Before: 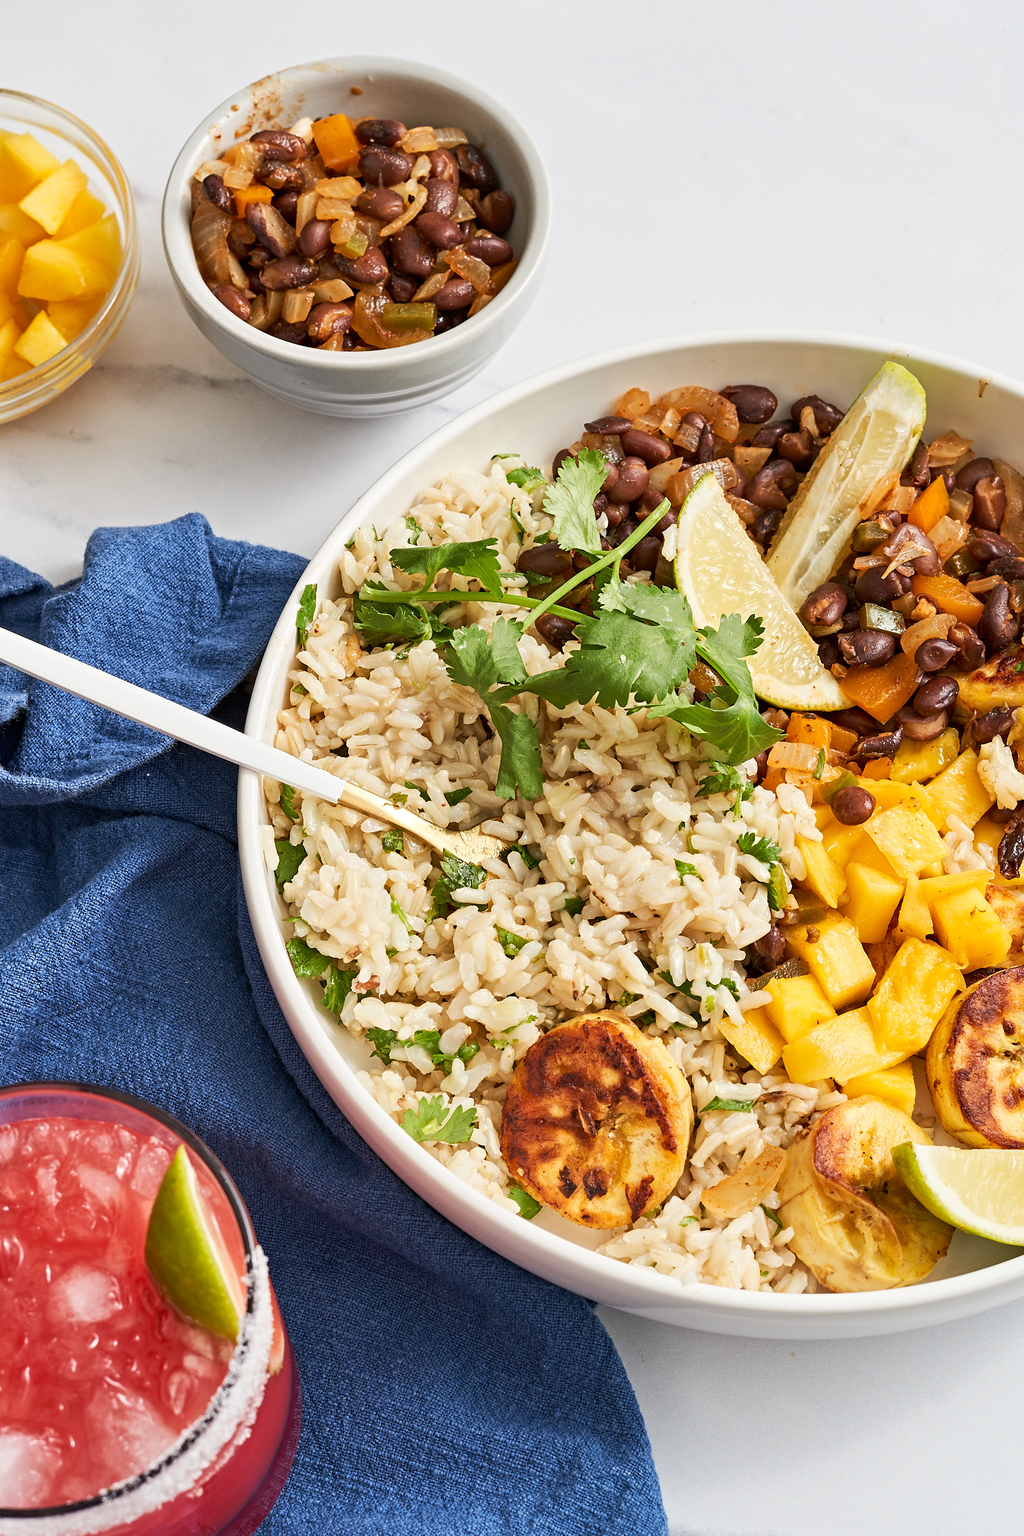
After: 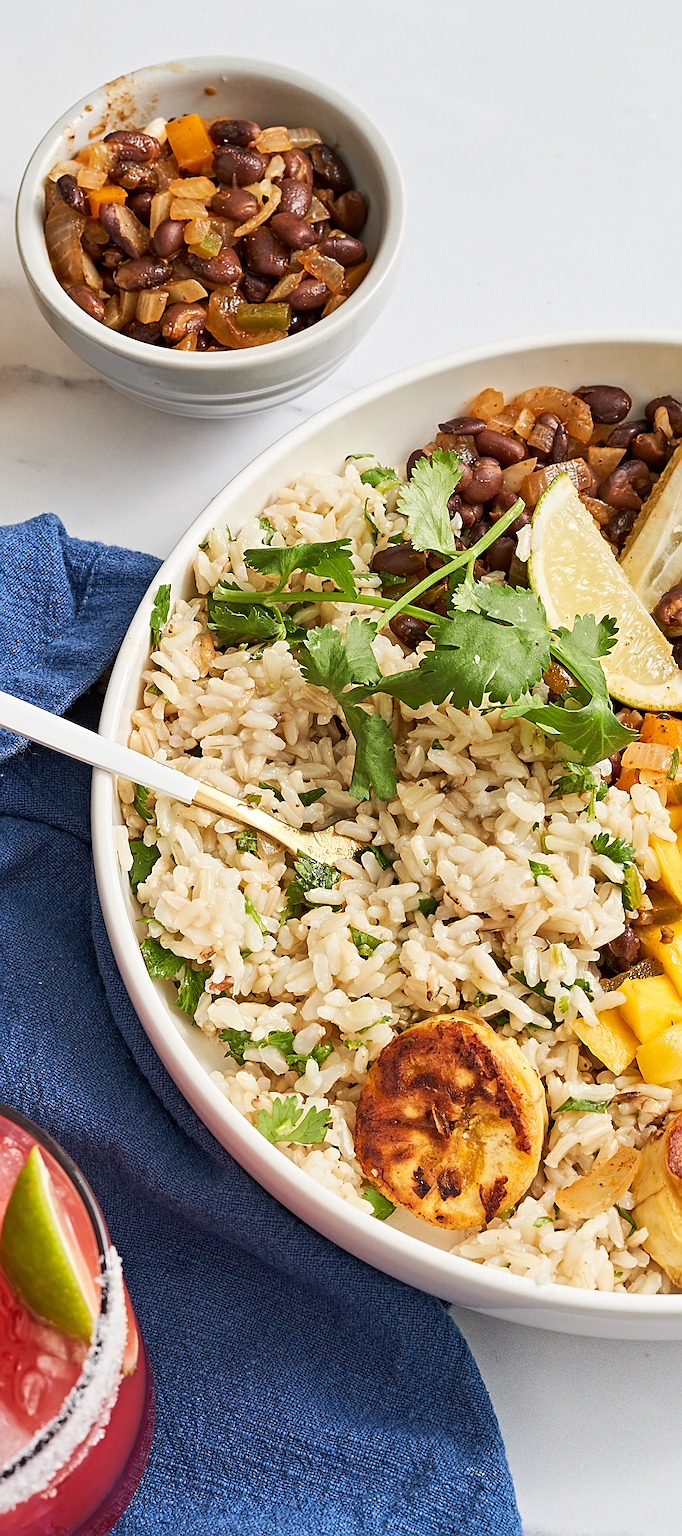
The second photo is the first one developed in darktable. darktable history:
crop and rotate: left 14.316%, right 19.09%
sharpen: on, module defaults
